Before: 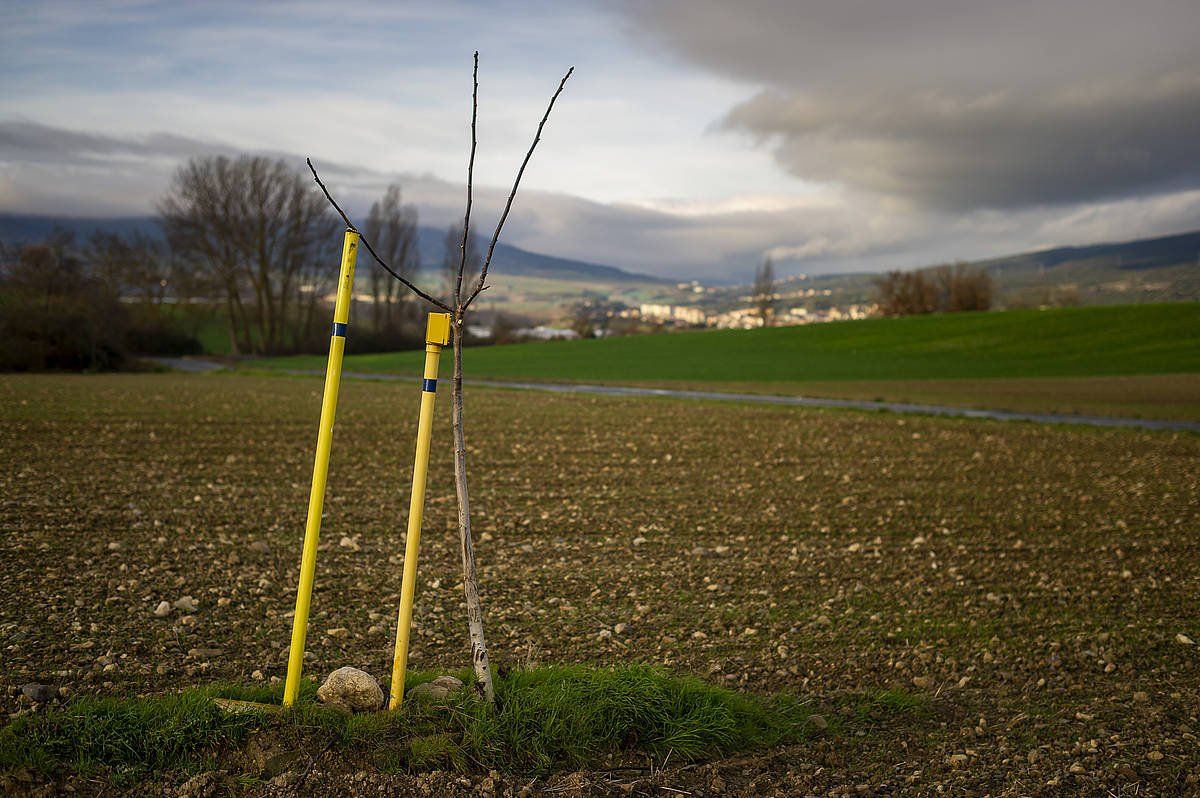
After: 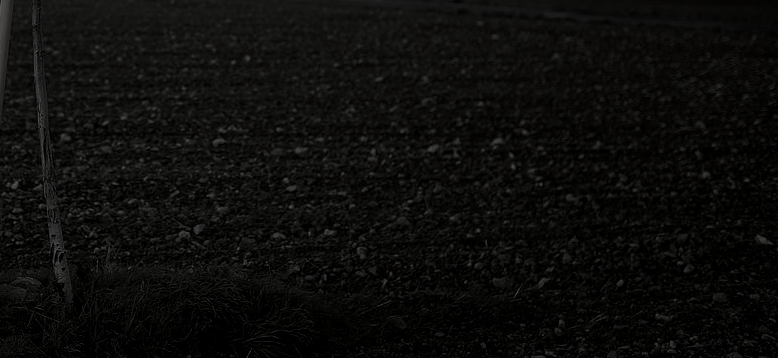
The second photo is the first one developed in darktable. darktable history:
contrast brightness saturation: contrast 0.022, brightness -0.997, saturation -0.987
filmic rgb: black relative exposure -7.07 EV, white relative exposure 6.02 EV, threshold 6 EV, target black luminance 0%, hardness 2.74, latitude 61.61%, contrast 0.692, highlights saturation mix 10.74%, shadows ↔ highlights balance -0.125%, add noise in highlights 0.1, color science v4 (2020), iterations of high-quality reconstruction 10, type of noise poissonian, enable highlight reconstruction true
crop and rotate: left 35.137%, top 50.123%, bottom 4.926%
